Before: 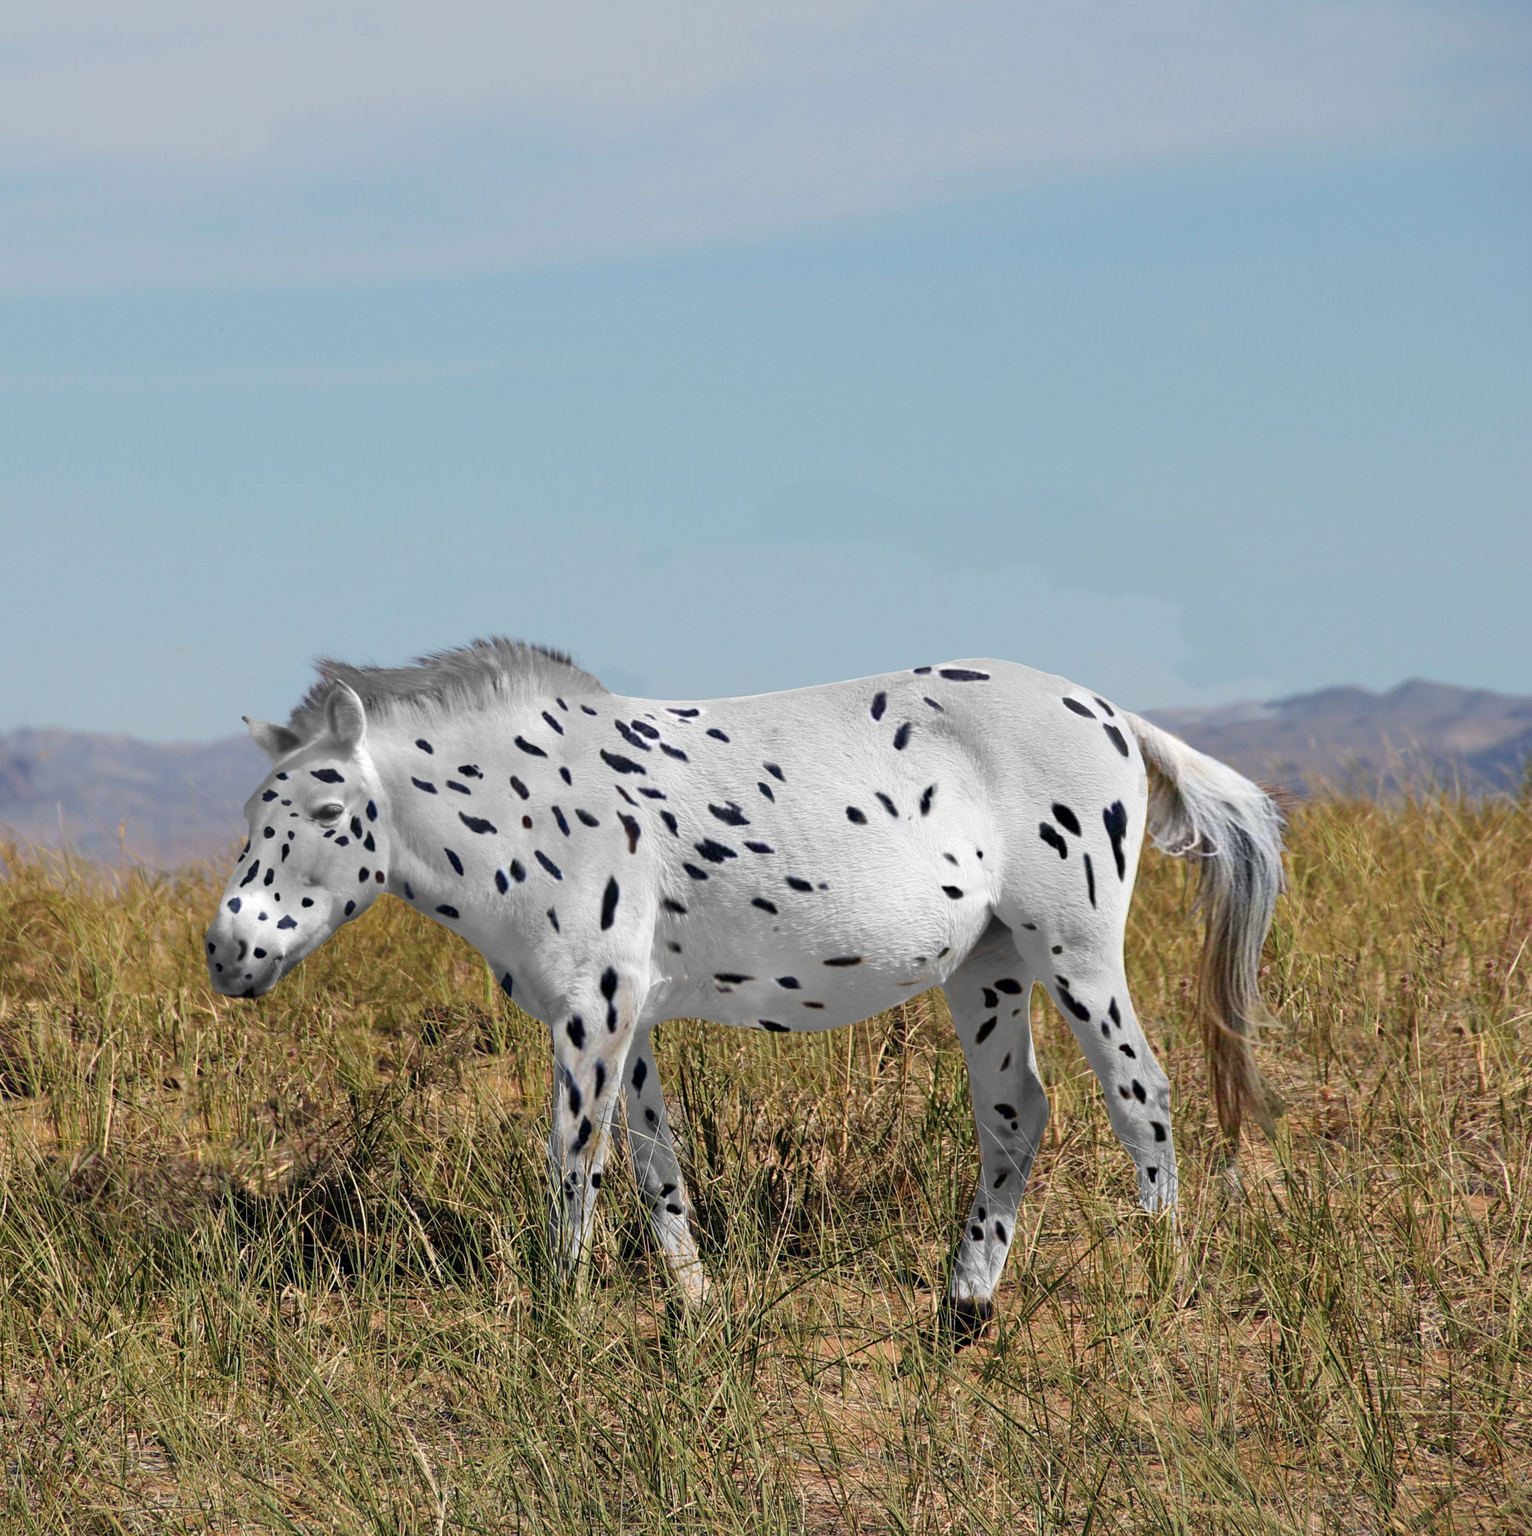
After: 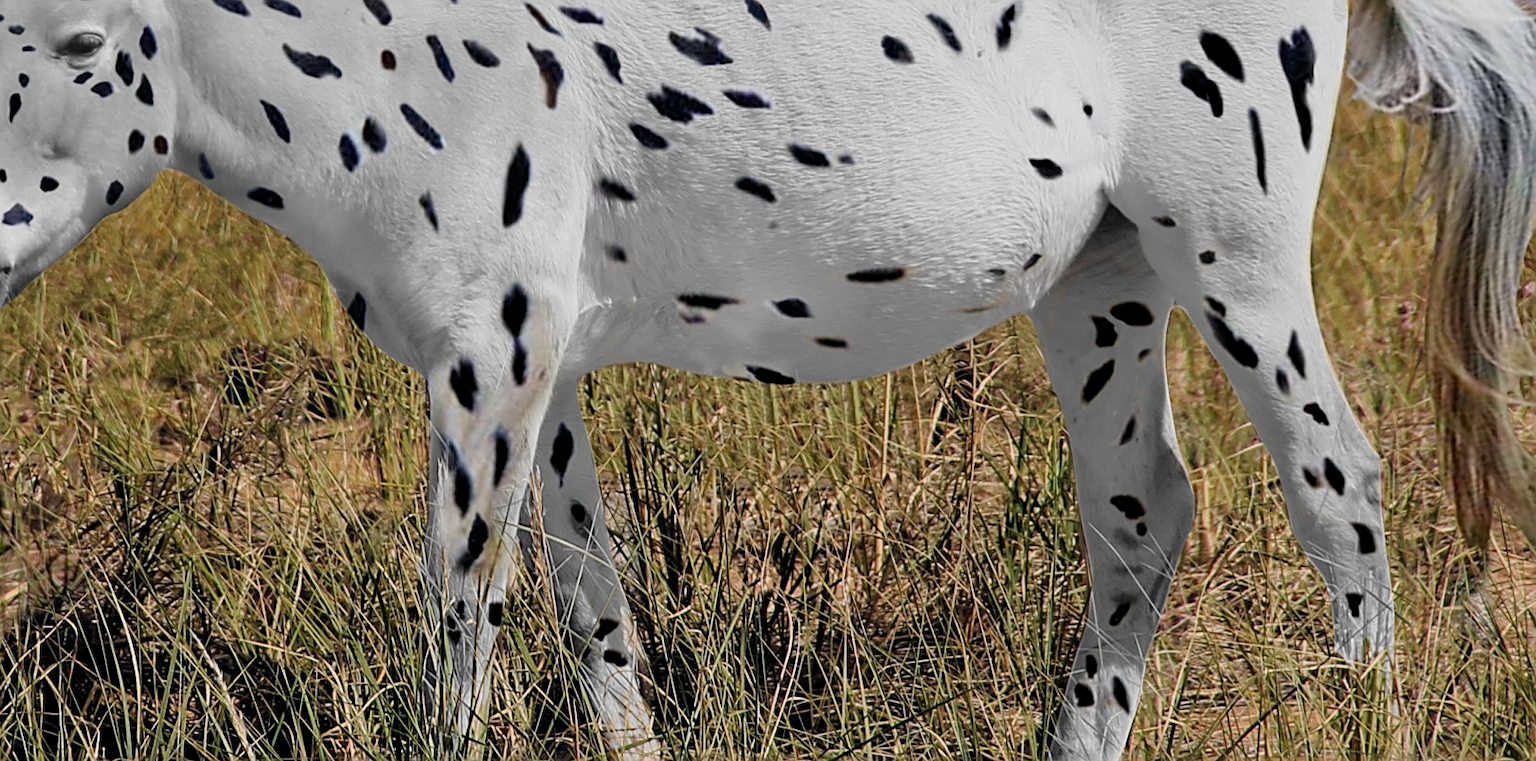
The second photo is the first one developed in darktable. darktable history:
crop: left 18.019%, top 50.998%, right 17.077%, bottom 16.889%
sharpen: amount 0.584
filmic rgb: middle gray luminance 18.3%, black relative exposure -11.28 EV, white relative exposure 3.71 EV, target black luminance 0%, hardness 5.83, latitude 57.82%, contrast 0.964, shadows ↔ highlights balance 49.44%
